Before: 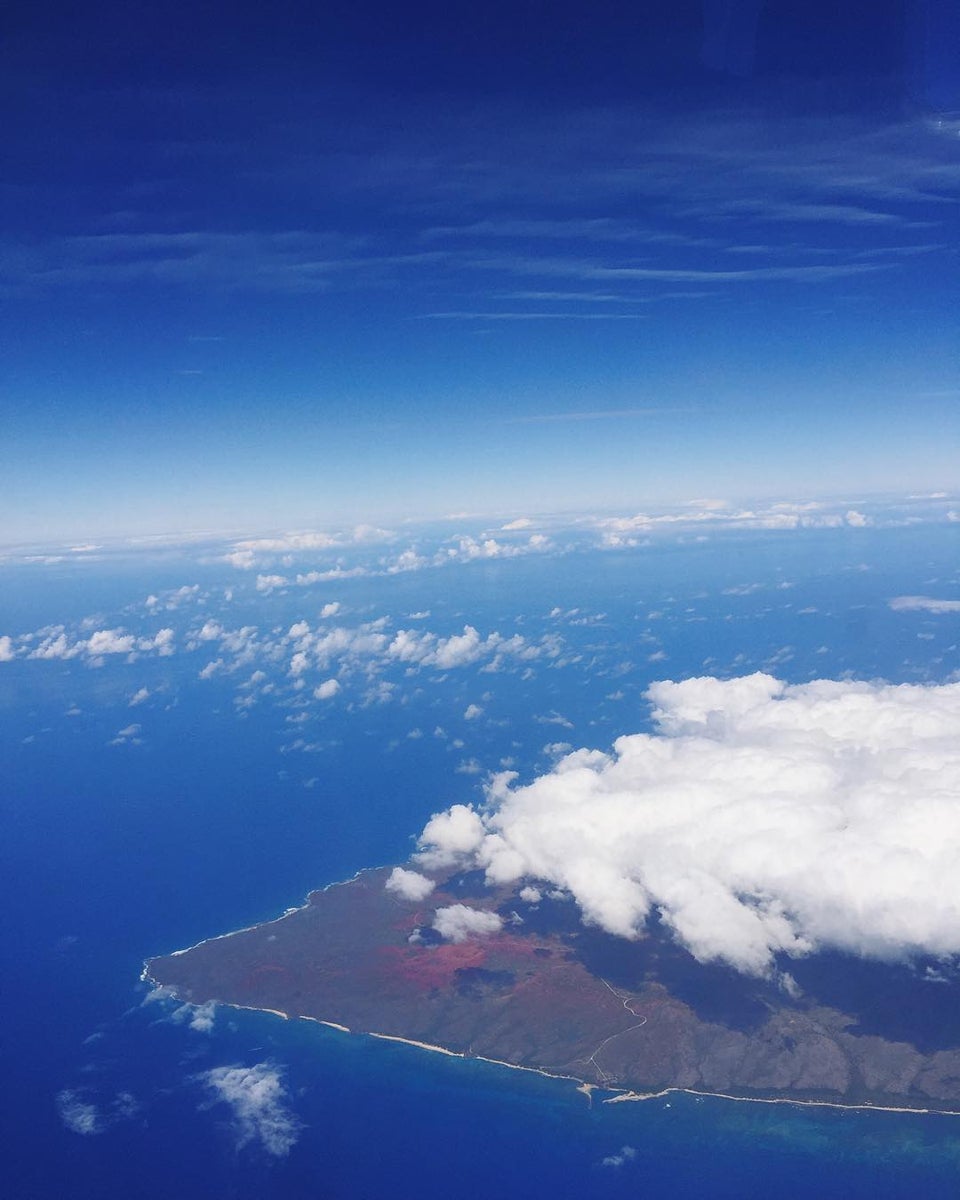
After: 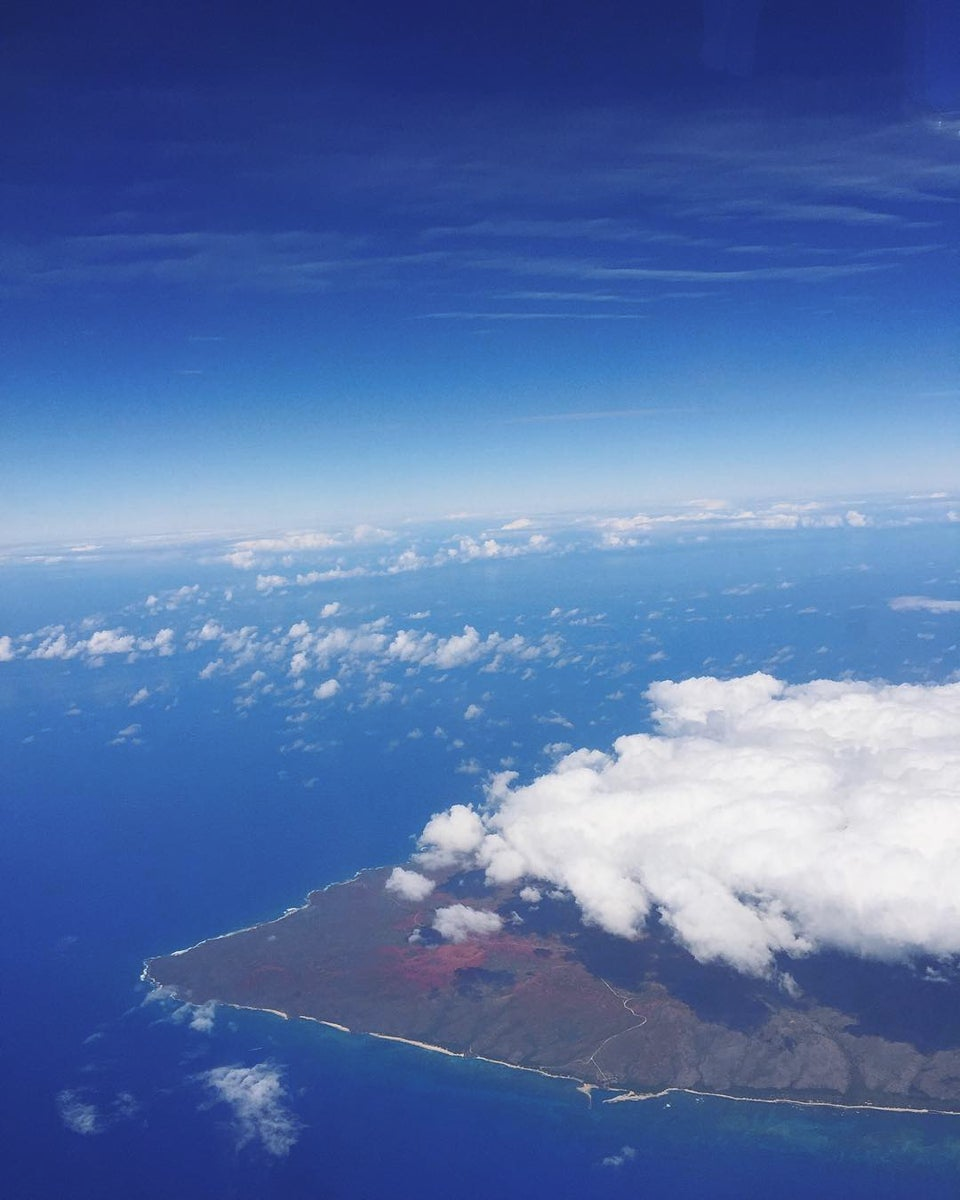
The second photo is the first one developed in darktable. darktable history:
color balance rgb: linear chroma grading › shadows -29.582%, linear chroma grading › global chroma 34.589%, perceptual saturation grading › global saturation -27.815%
